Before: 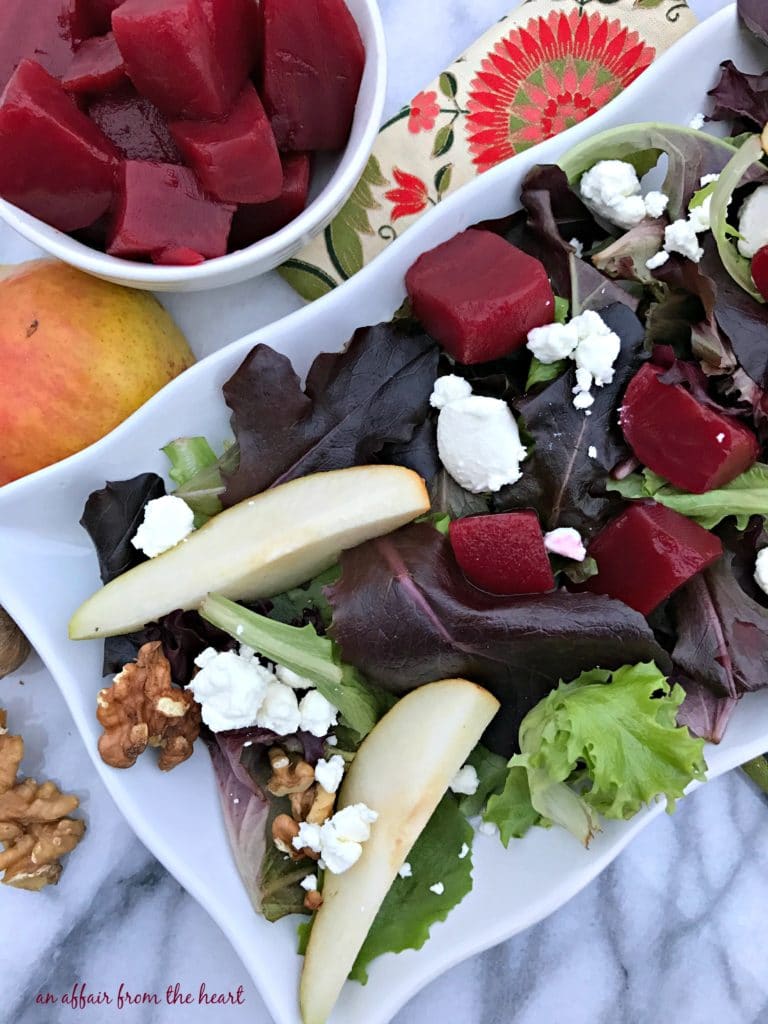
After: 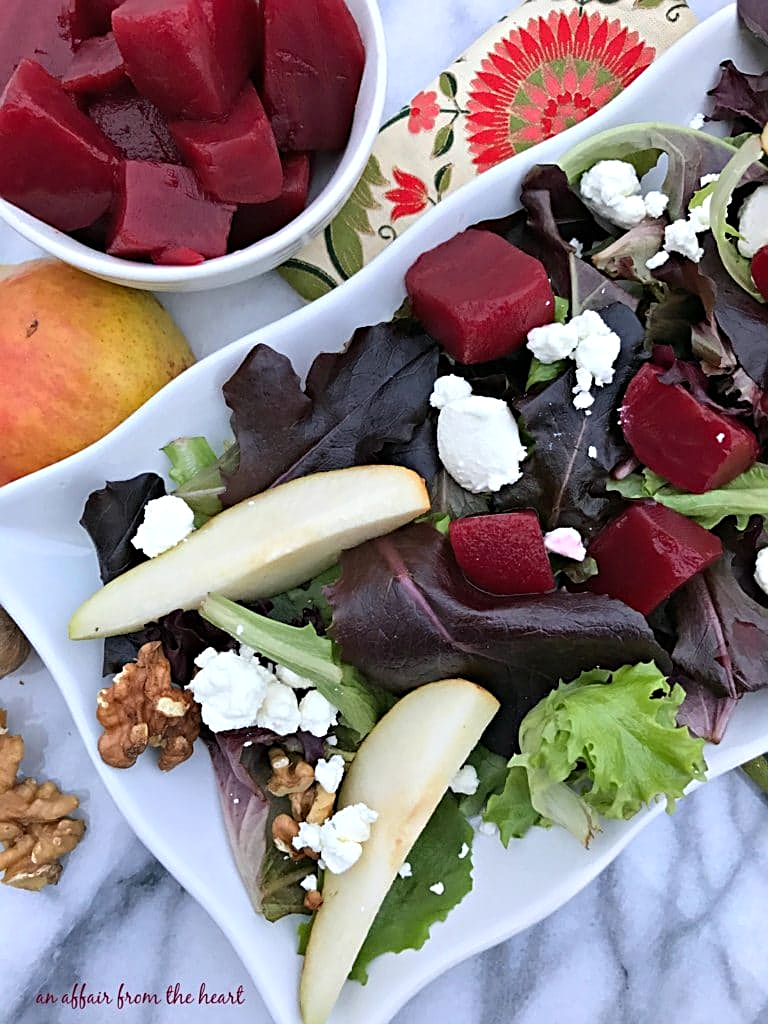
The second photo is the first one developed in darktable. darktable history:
contrast brightness saturation: contrast 0.05
levels: levels [0, 0.492, 0.984]
sharpen: radius 1.967
